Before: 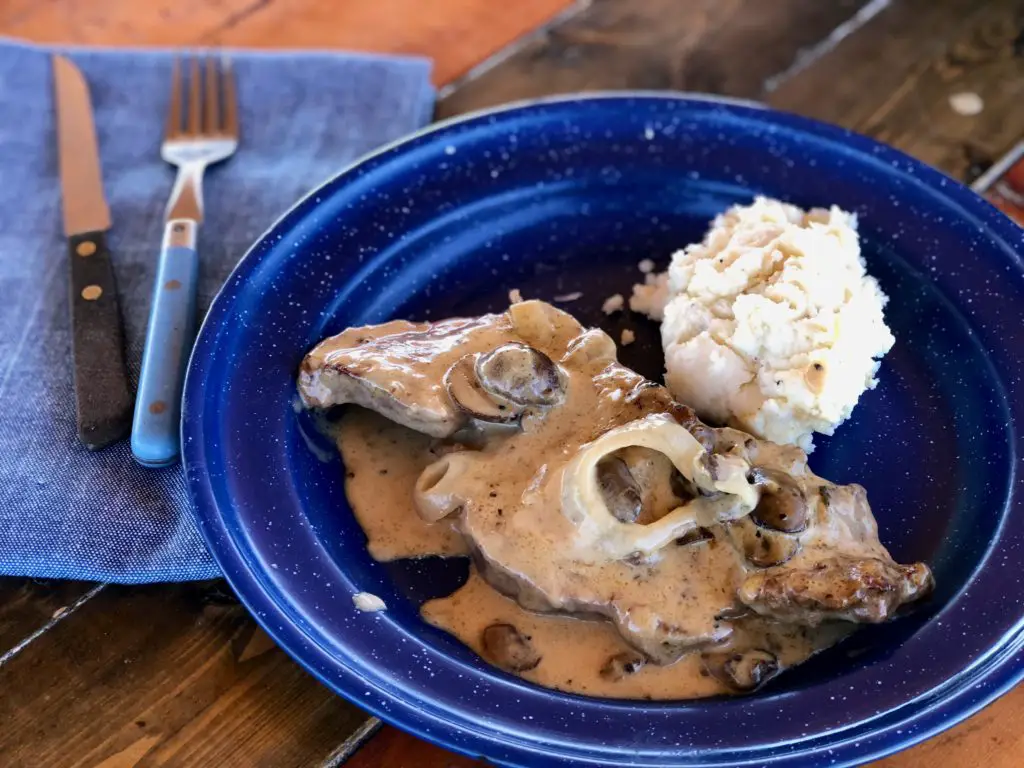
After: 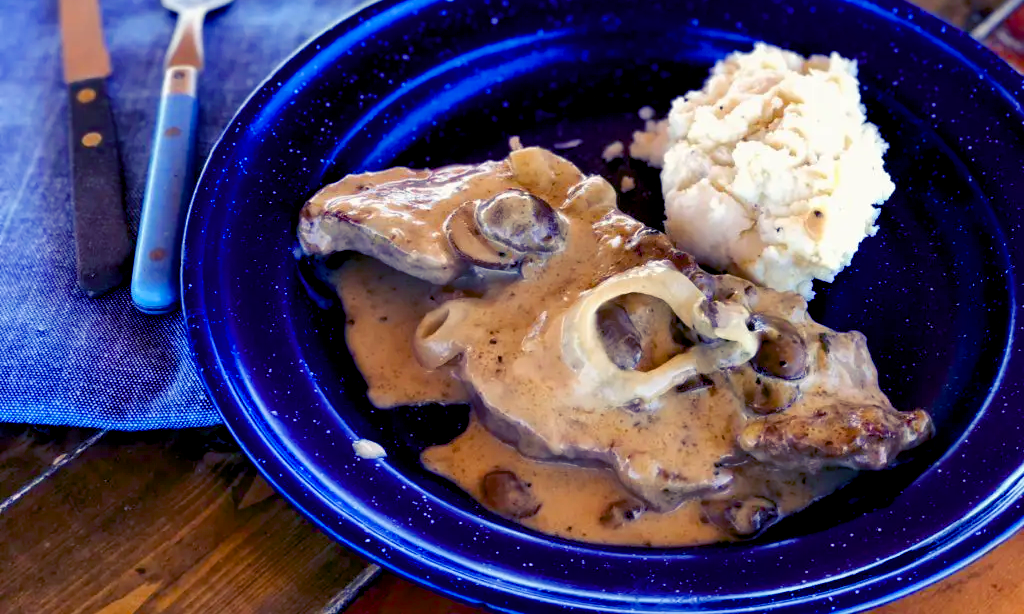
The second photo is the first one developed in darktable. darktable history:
color balance rgb: shadows lift › luminance -28.76%, shadows lift › chroma 15%, shadows lift › hue 270°, power › chroma 1%, power › hue 255°, highlights gain › luminance 7.14%, highlights gain › chroma 2%, highlights gain › hue 90°, global offset › luminance -0.29%, global offset › hue 260°, perceptual saturation grading › global saturation 20%, perceptual saturation grading › highlights -13.92%, perceptual saturation grading › shadows 50%
crop and rotate: top 19.998%
rgb curve: curves: ch0 [(0, 0) (0.093, 0.159) (0.241, 0.265) (0.414, 0.42) (1, 1)], compensate middle gray true, preserve colors basic power
